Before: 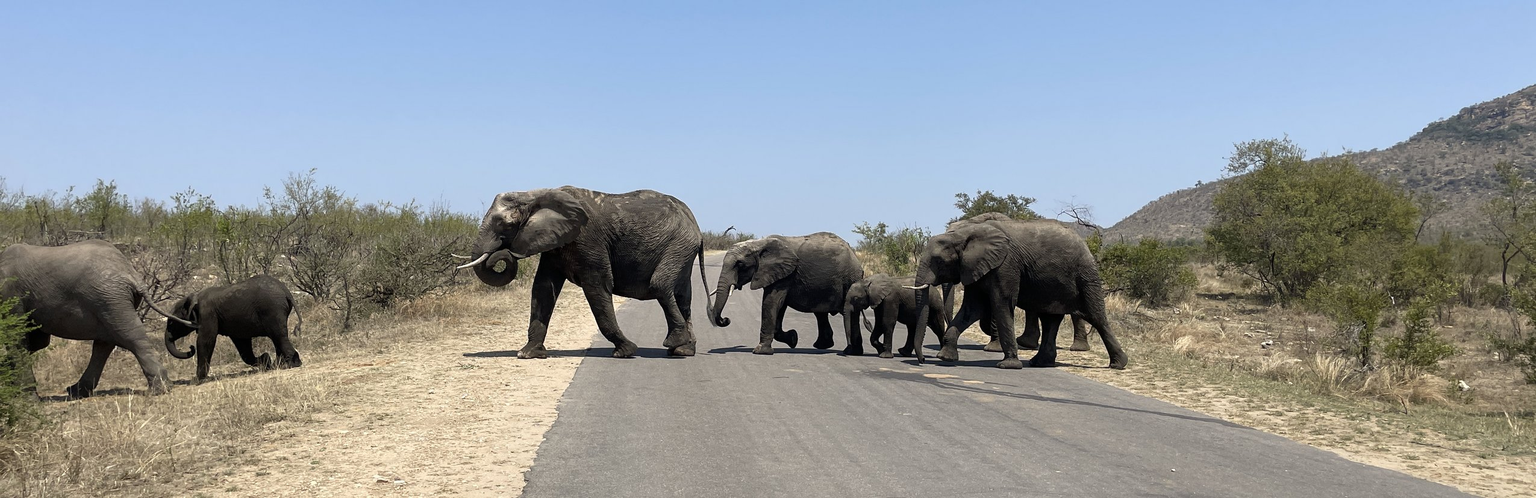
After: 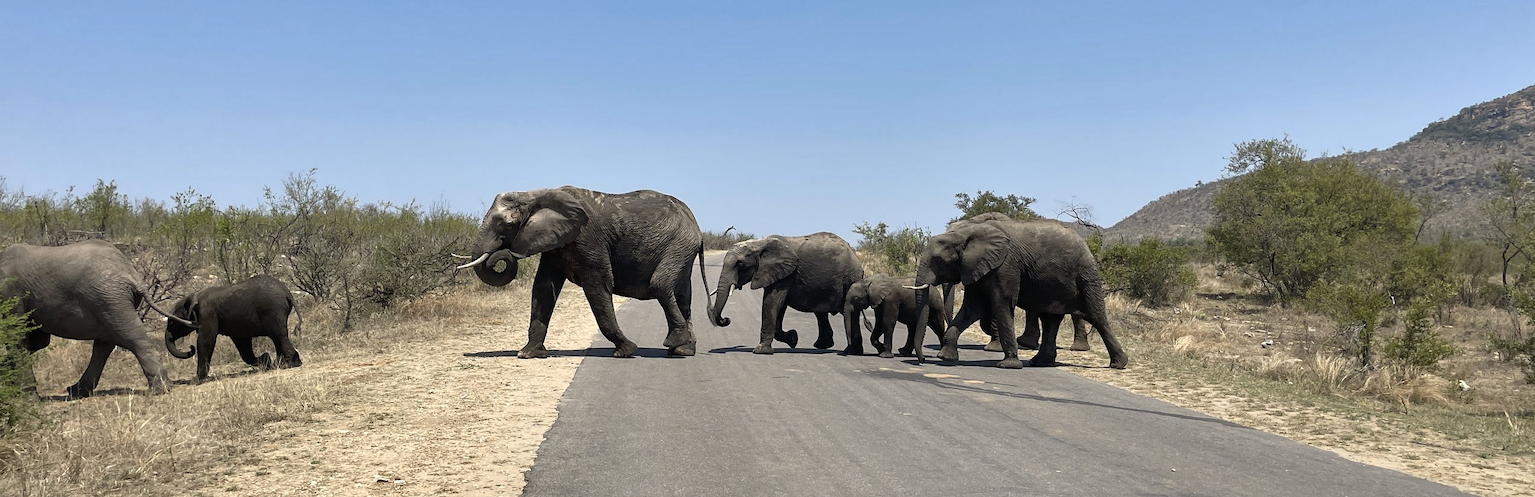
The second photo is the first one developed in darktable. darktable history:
exposure: black level correction -0.001, exposure 0.08 EV, compensate highlight preservation false
shadows and highlights: soften with gaussian
